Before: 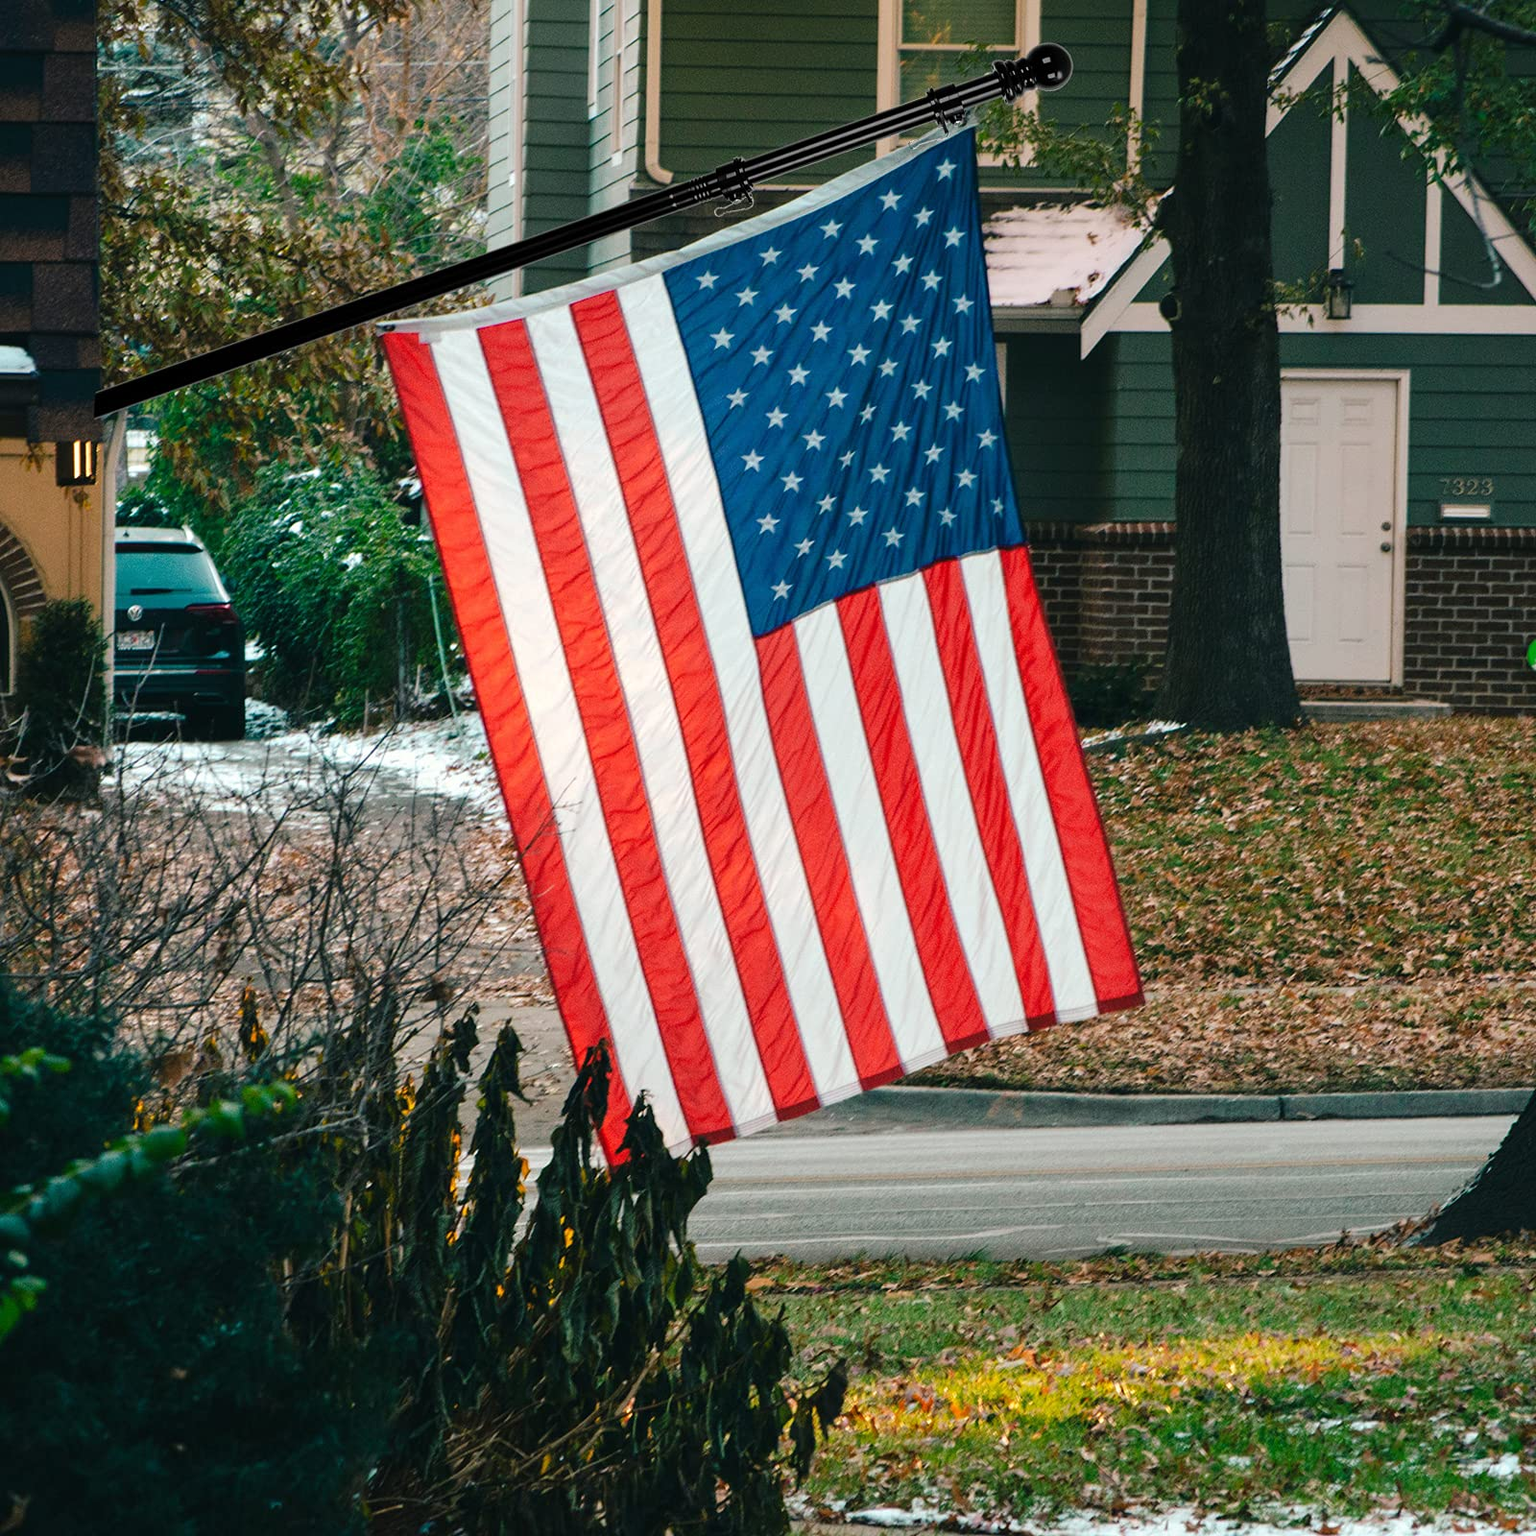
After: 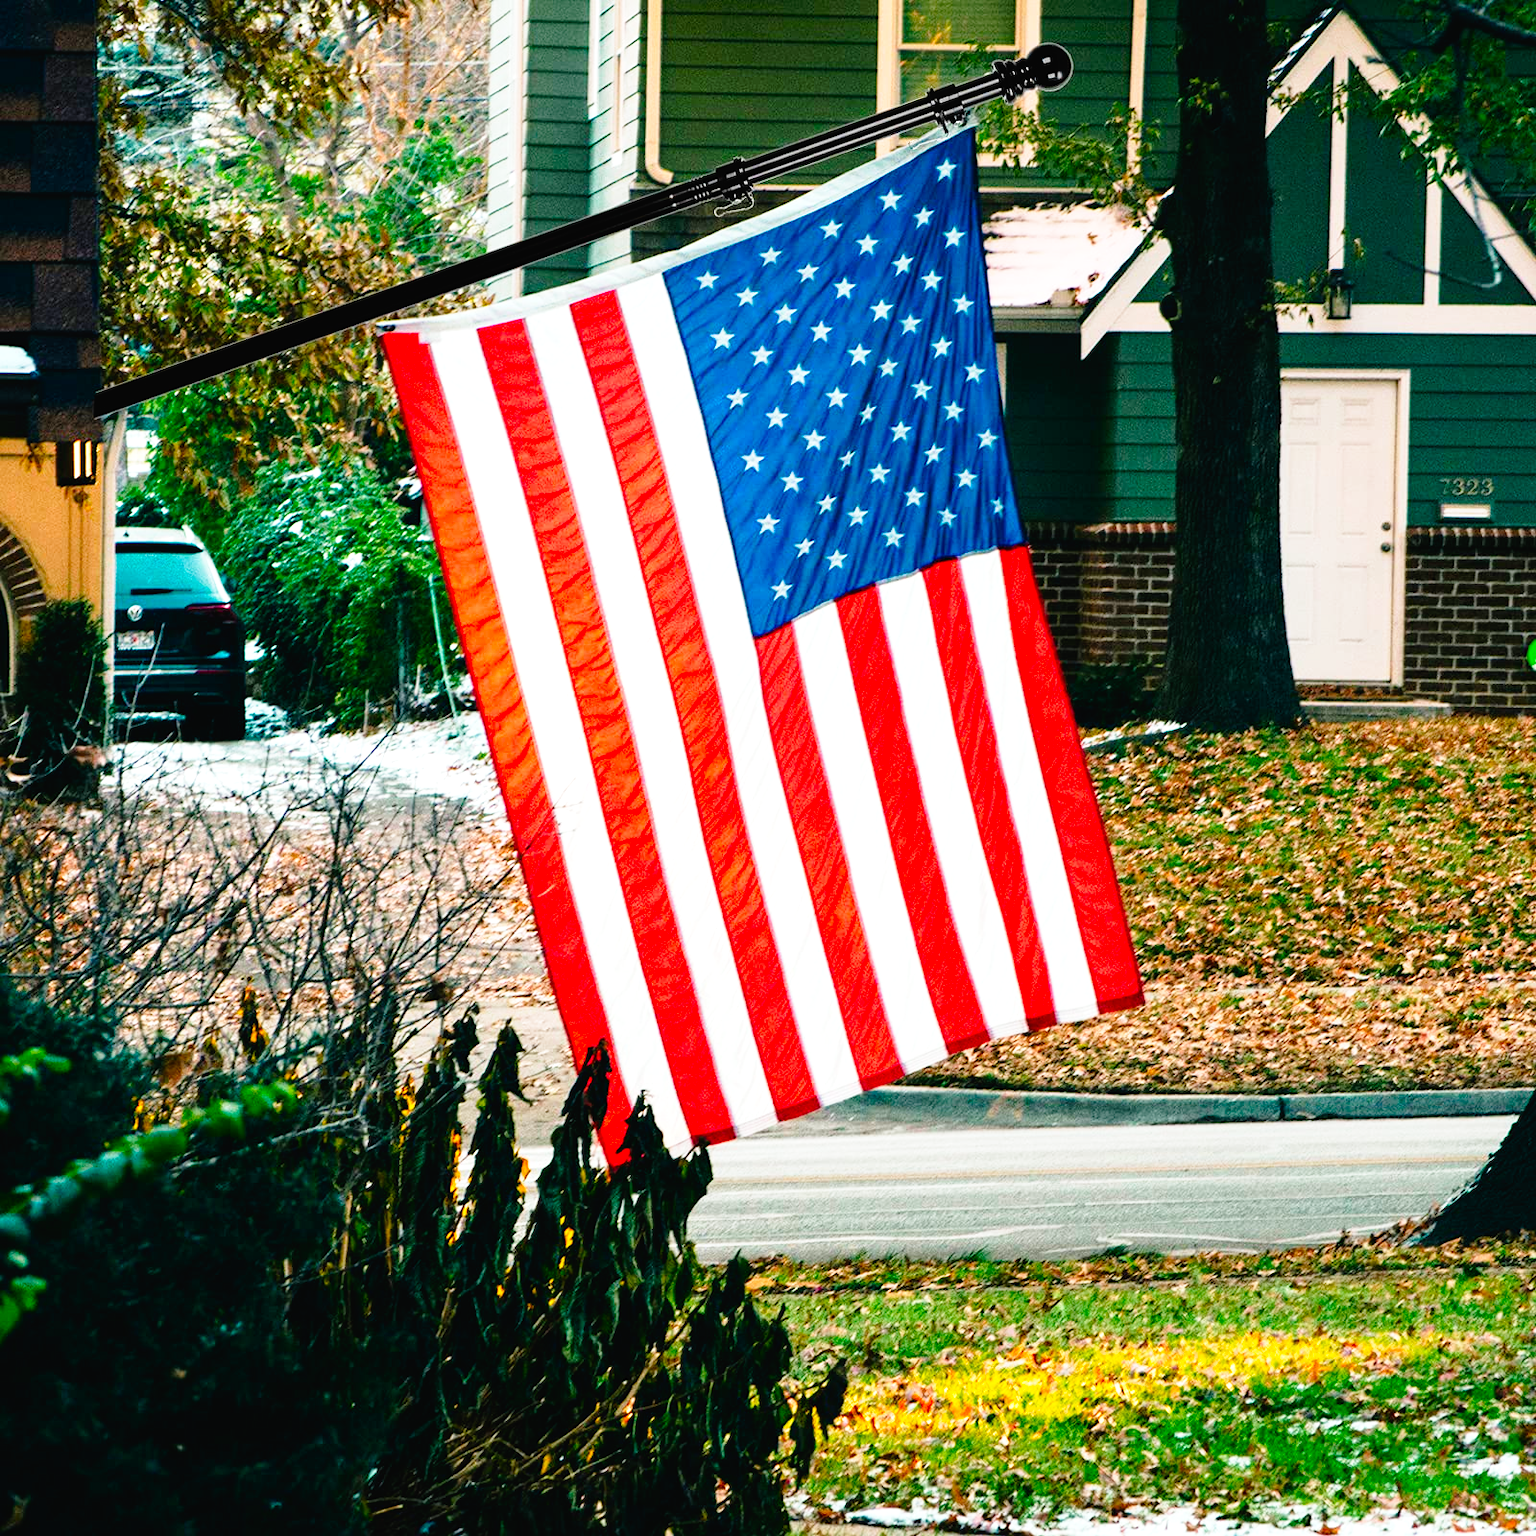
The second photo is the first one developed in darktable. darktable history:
exposure: black level correction 0.001, exposure 0.499 EV, compensate highlight preservation false
tone curve: curves: ch0 [(0, 0.016) (0.11, 0.039) (0.259, 0.235) (0.383, 0.437) (0.499, 0.597) (0.733, 0.867) (0.843, 0.948) (1, 1)], preserve colors none
color correction: highlights b* 0.005, saturation 1.26
